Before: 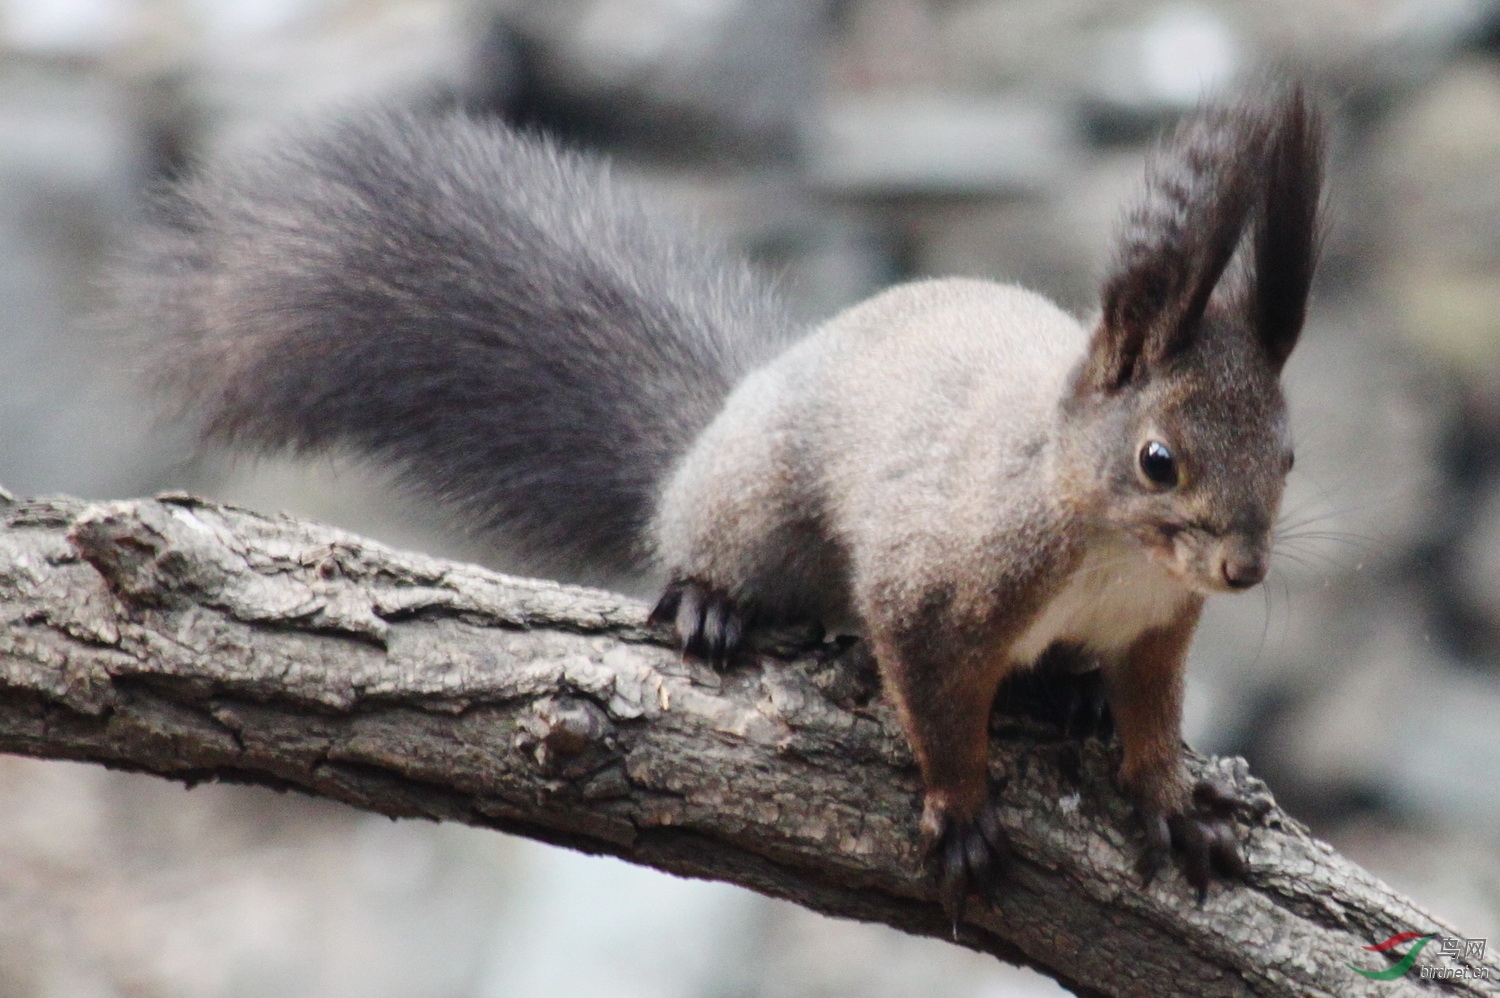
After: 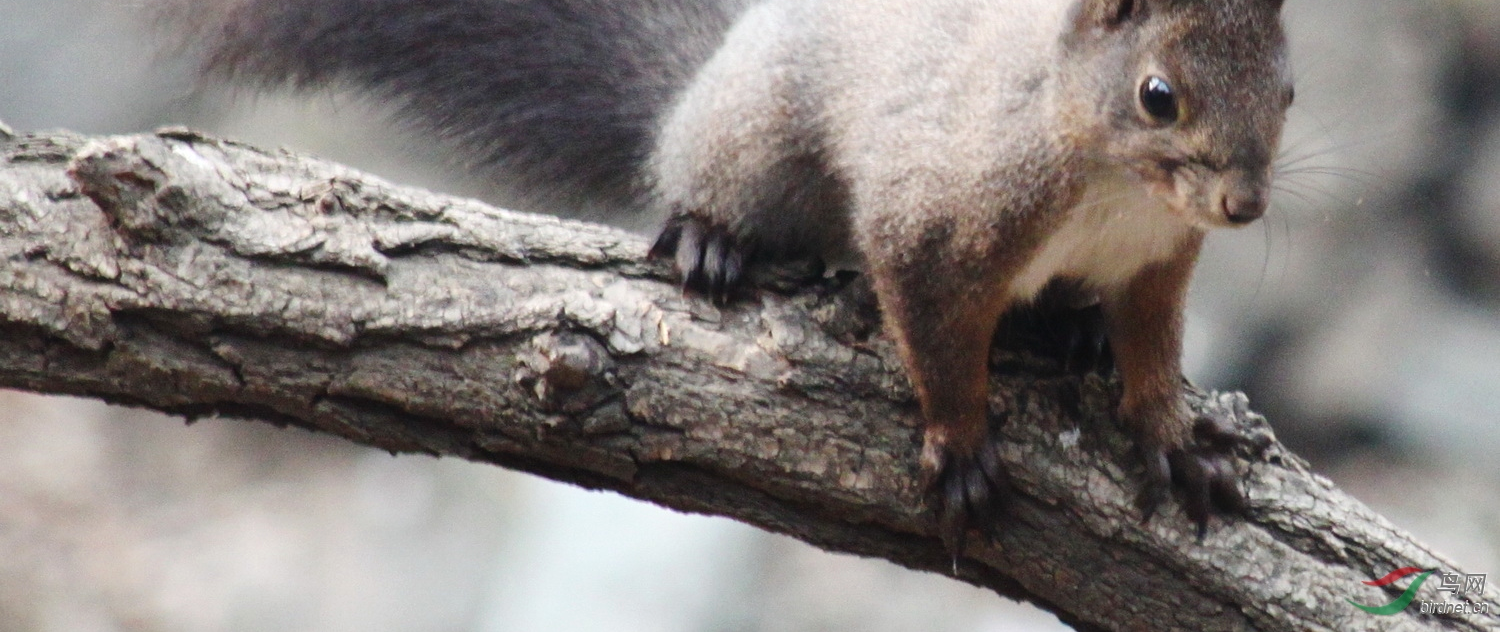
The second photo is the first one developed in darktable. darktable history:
crop and rotate: top 36.652%
exposure: exposure 0.168 EV, compensate highlight preservation false
contrast equalizer: octaves 7, y [[0.5, 0.5, 0.468, 0.5, 0.5, 0.5], [0.5 ×6], [0.5 ×6], [0 ×6], [0 ×6]]
